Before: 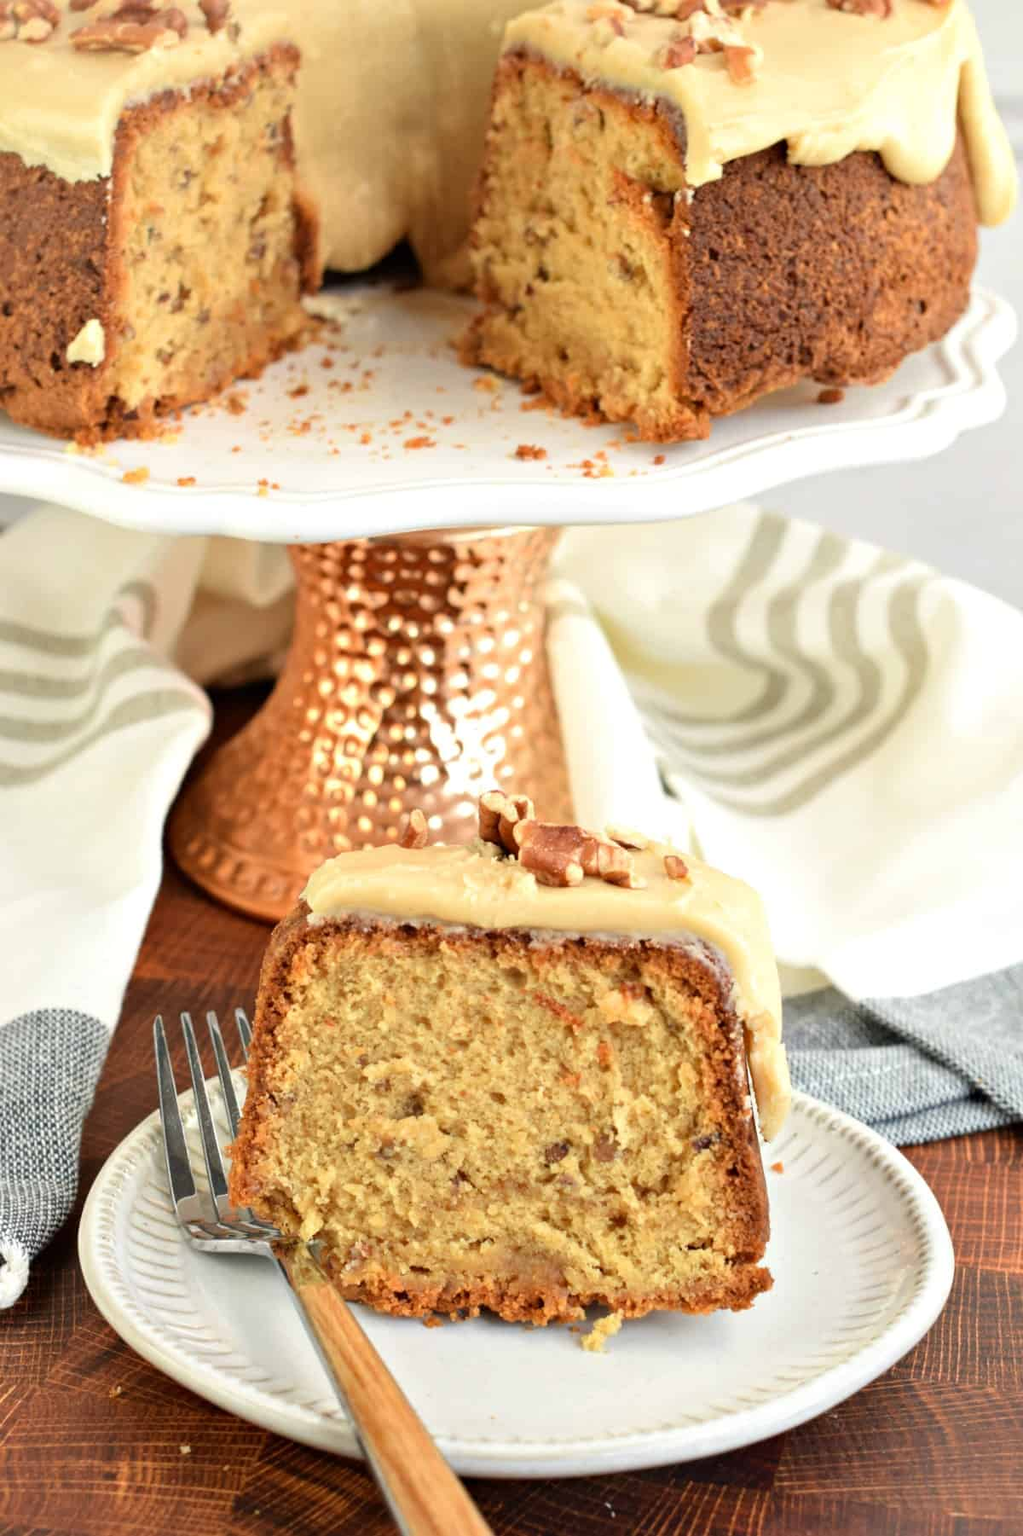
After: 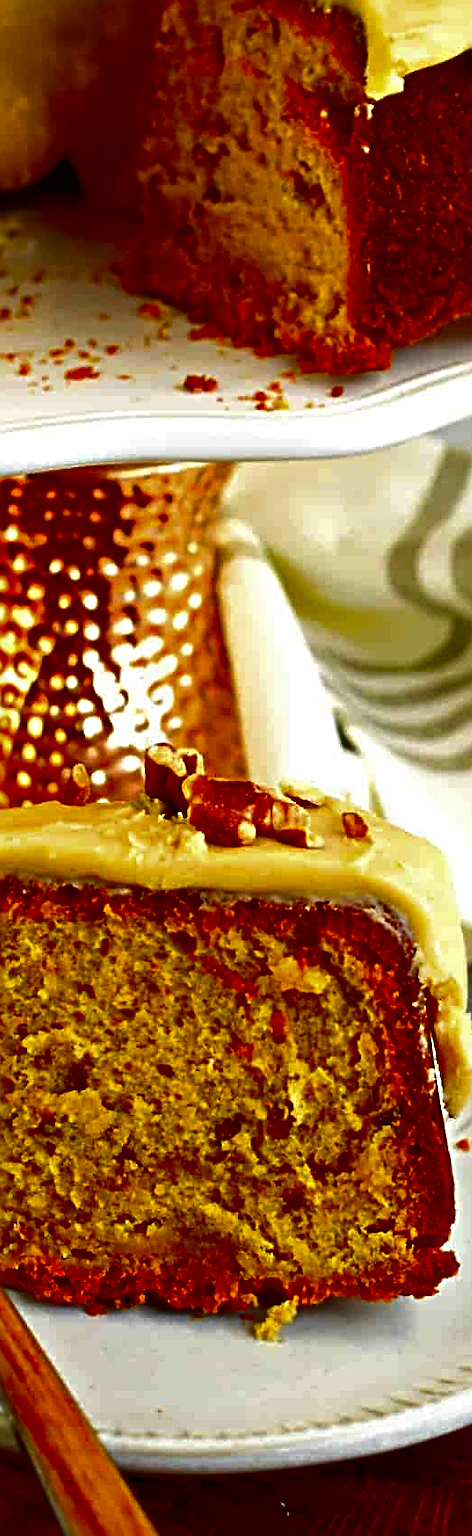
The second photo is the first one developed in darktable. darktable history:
sharpen: radius 3.951
crop: left 33.531%, top 6.003%, right 23.116%
contrast brightness saturation: brightness -0.985, saturation 0.993
